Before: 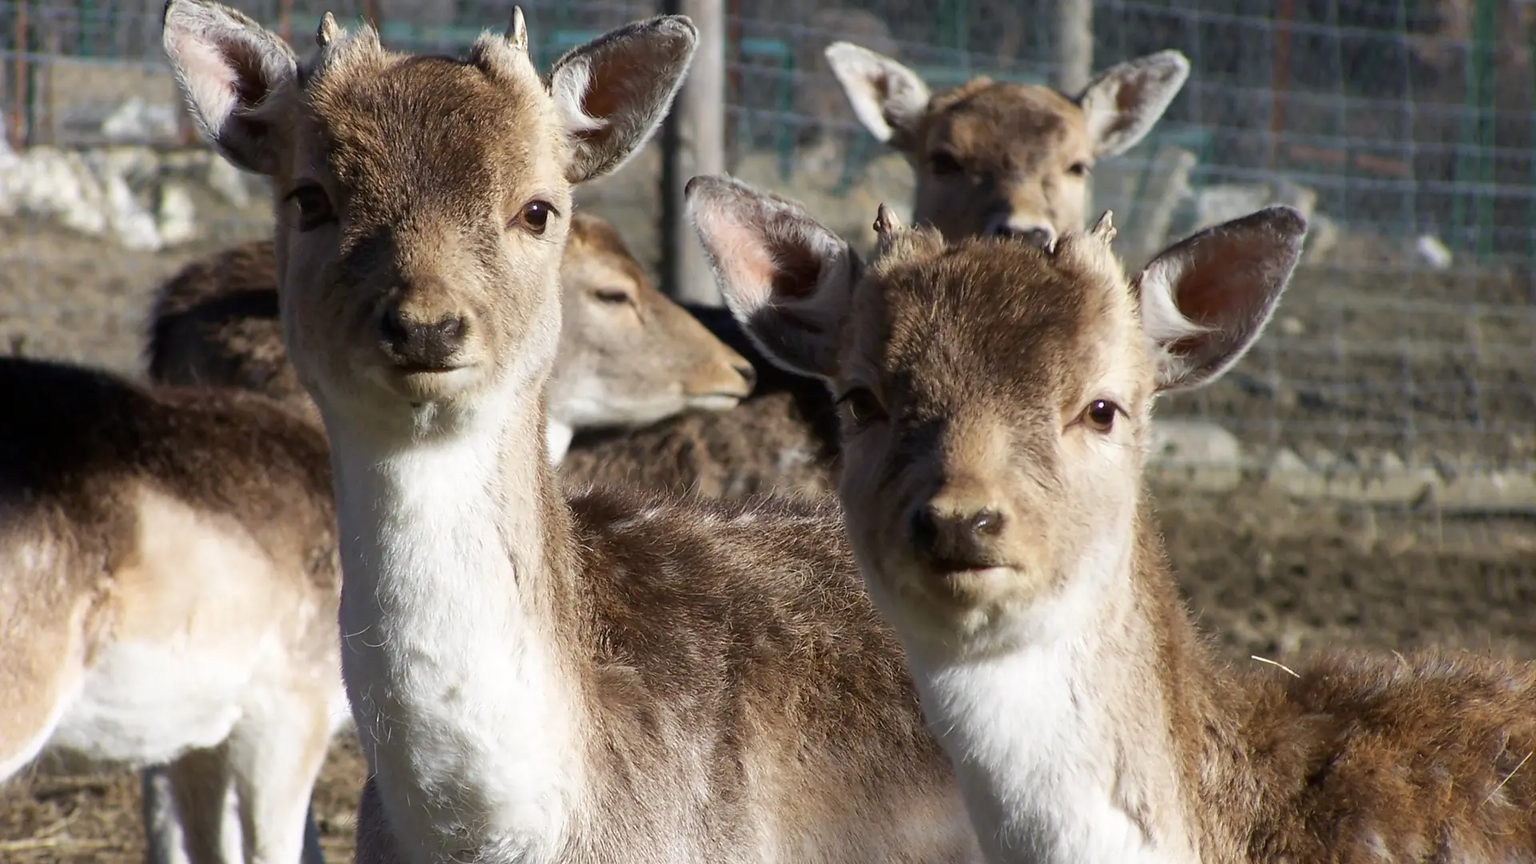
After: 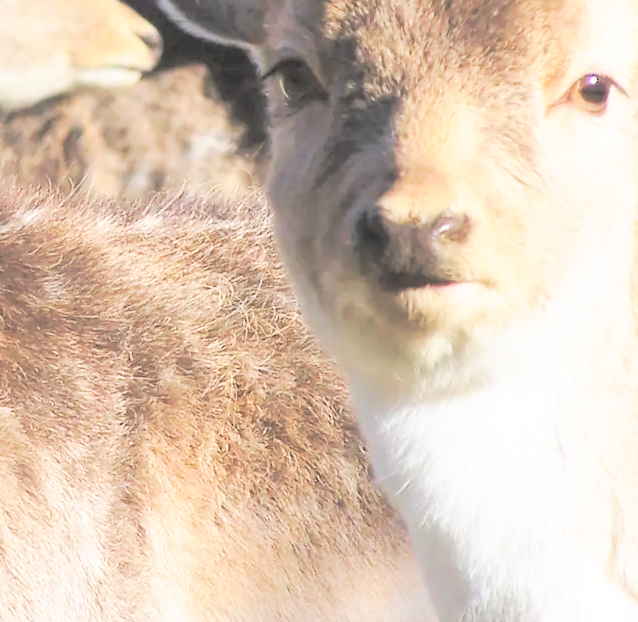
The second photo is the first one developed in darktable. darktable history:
base curve: curves: ch0 [(0, 0) (0.028, 0.03) (0.121, 0.232) (0.46, 0.748) (0.859, 0.968) (1, 1)], preserve colors none
crop: left 40.791%, top 39.523%, right 25.969%, bottom 2.883%
contrast brightness saturation: brightness 0.984
tone equalizer: -7 EV 0.139 EV
